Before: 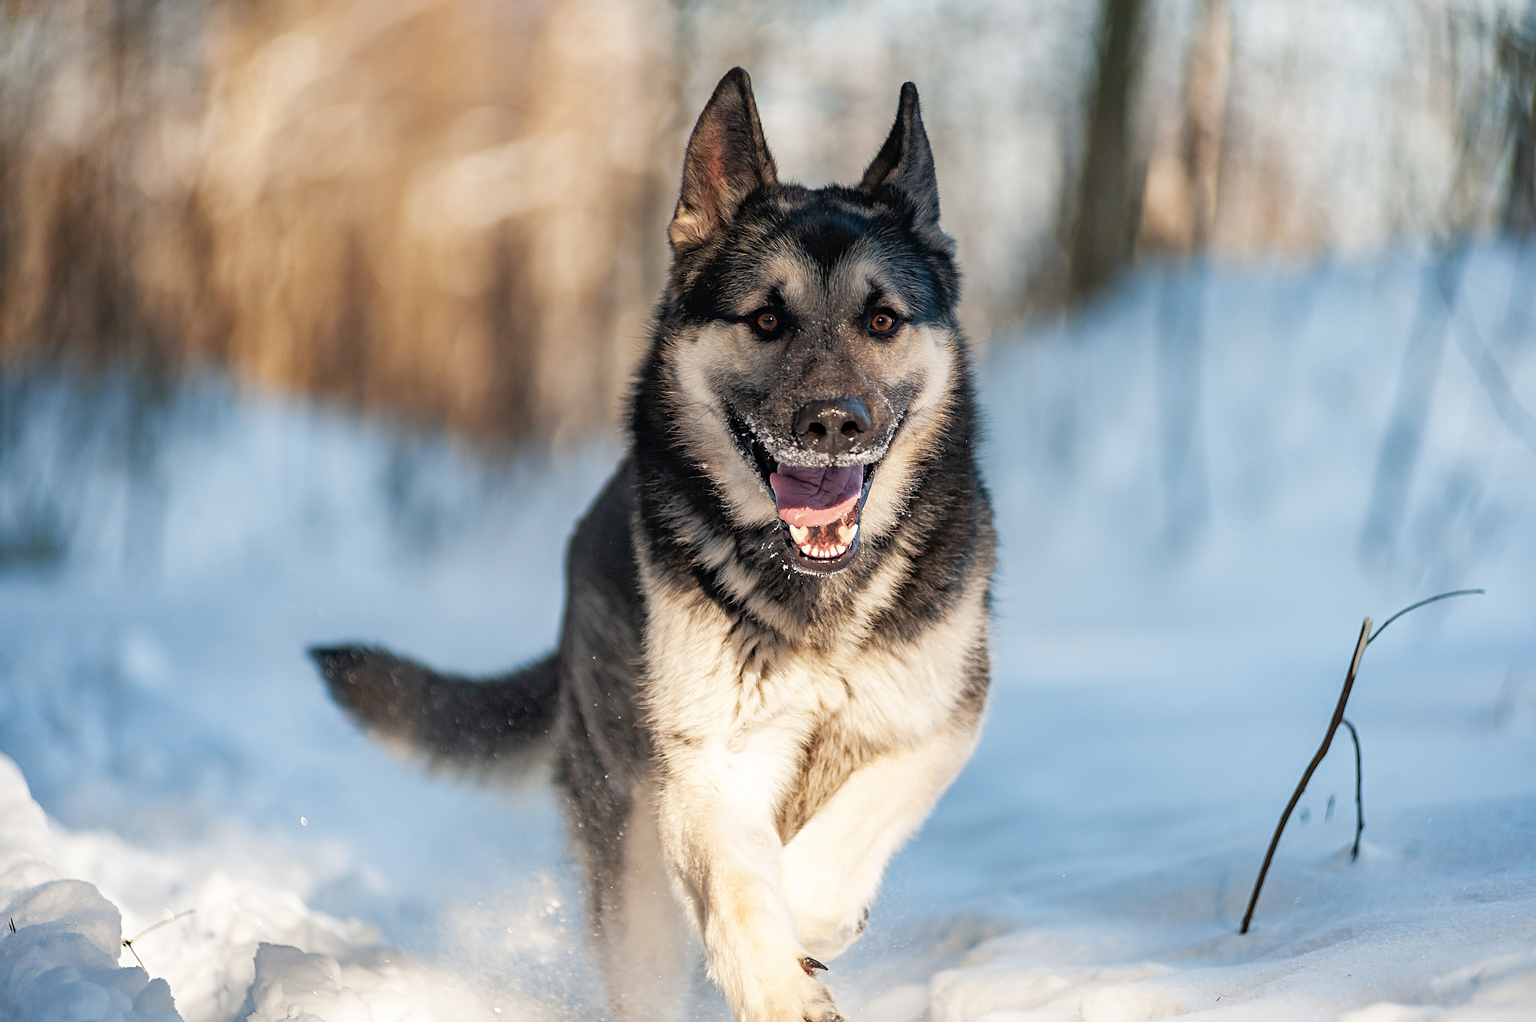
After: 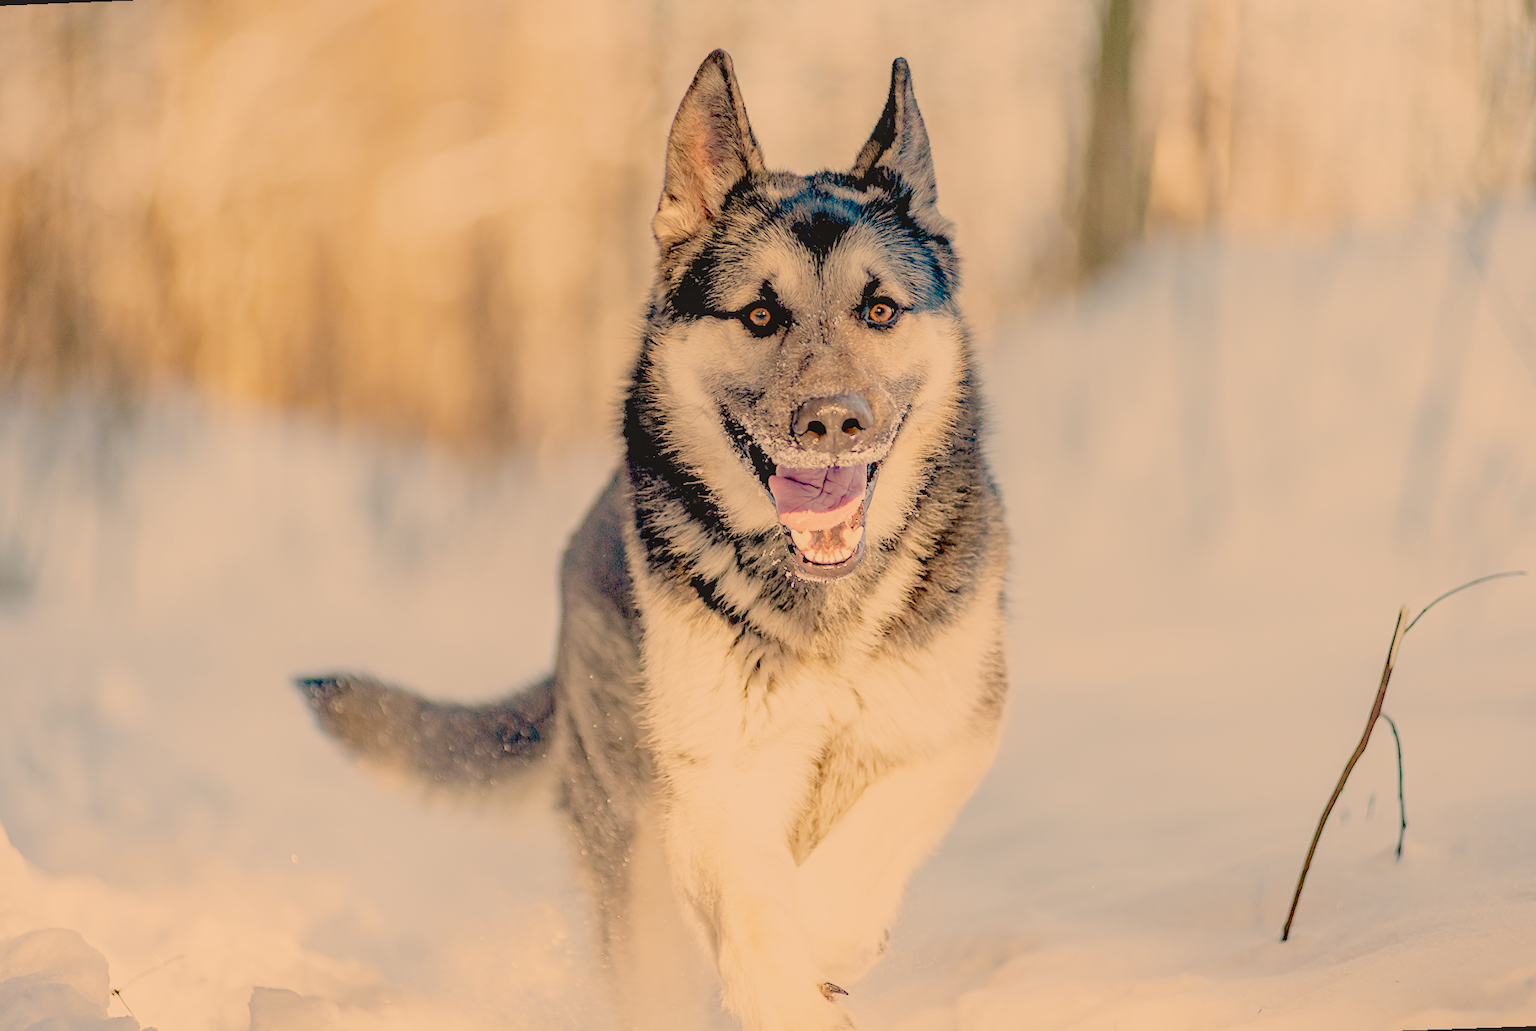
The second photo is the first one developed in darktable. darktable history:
exposure: black level correction 0.005, exposure 2.084 EV, compensate highlight preservation false
rotate and perspective: rotation -2.12°, lens shift (vertical) 0.009, lens shift (horizontal) -0.008, automatic cropping original format, crop left 0.036, crop right 0.964, crop top 0.05, crop bottom 0.959
filmic rgb: white relative exposure 8 EV, threshold 3 EV, structure ↔ texture 100%, target black luminance 0%, hardness 2.44, latitude 76.53%, contrast 0.562, shadows ↔ highlights balance 0%, preserve chrominance no, color science v4 (2020), iterations of high-quality reconstruction 10, type of noise poissonian, enable highlight reconstruction true
color correction: highlights a* 15, highlights b* 31.55
tone curve: curves: ch0 [(0, 0) (0.641, 0.691) (1, 1)]
local contrast: on, module defaults
contrast brightness saturation: contrast -0.19, saturation 0.19
white balance: emerald 1
